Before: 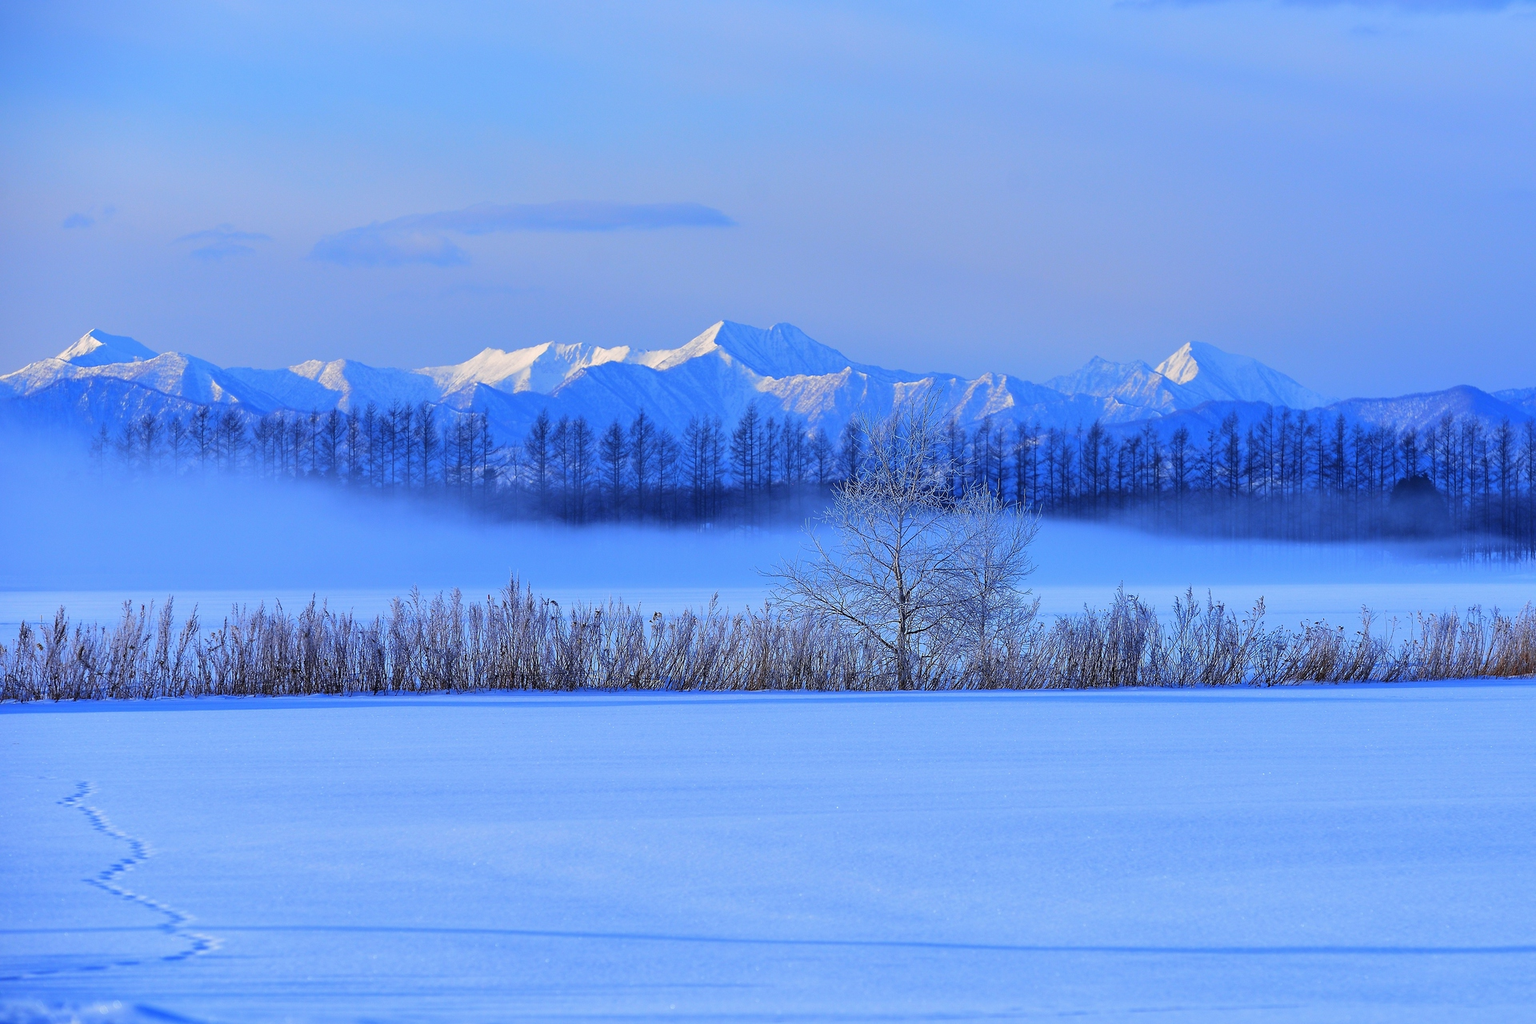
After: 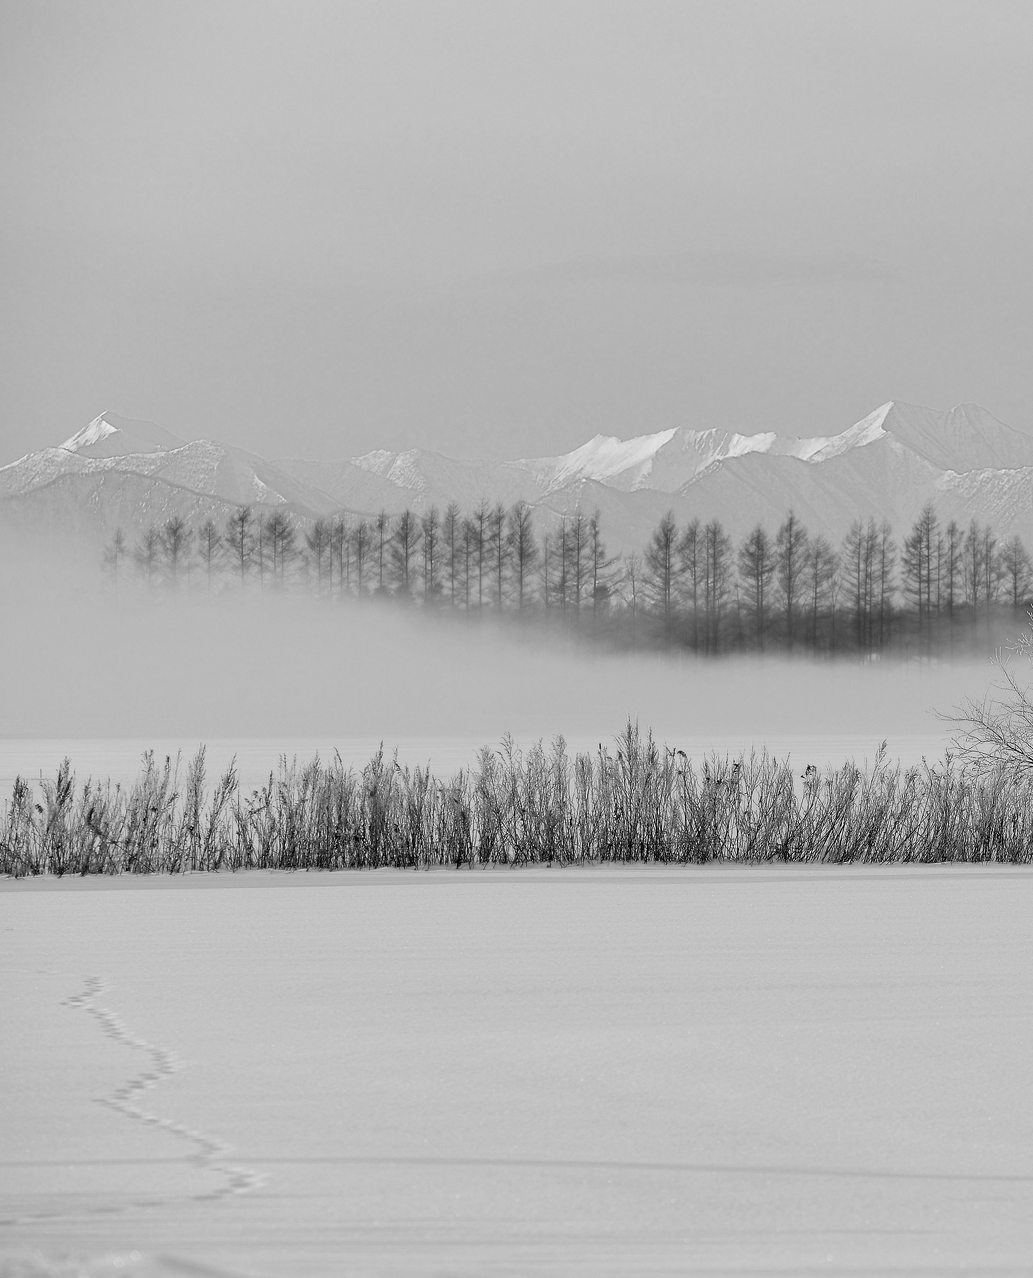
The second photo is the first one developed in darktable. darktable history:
color calibration: output gray [0.23, 0.37, 0.4, 0], gray › normalize channels true, illuminant same as pipeline (D50), adaptation XYZ, x 0.346, y 0.359, gamut compression 0
exposure: black level correction 0.005, exposure 0.001 EV, compensate highlight preservation false
crop: left 0.587%, right 45.588%, bottom 0.086%
